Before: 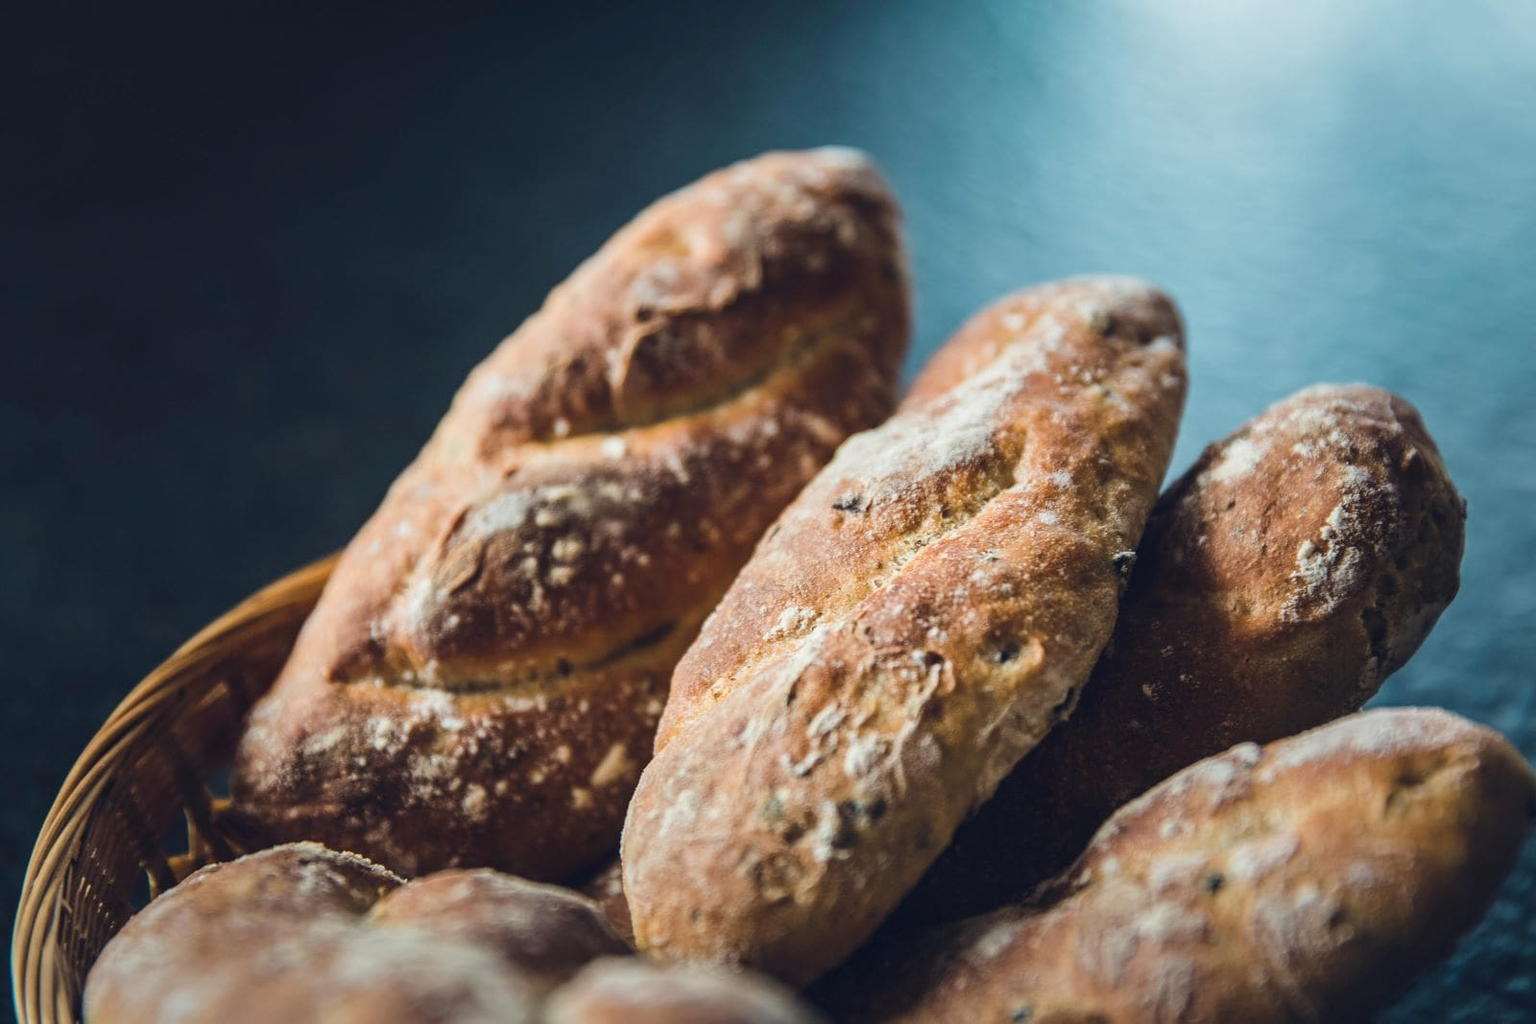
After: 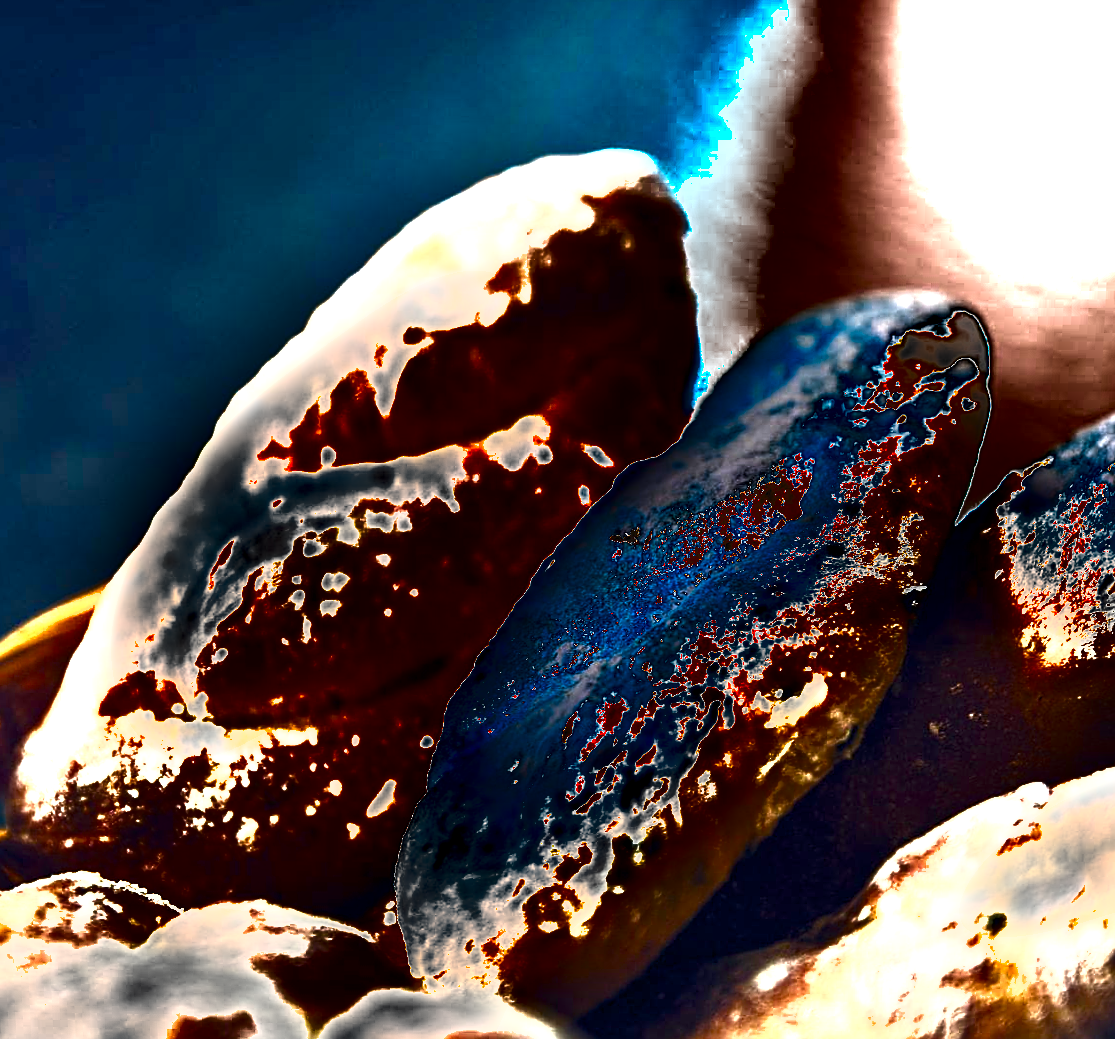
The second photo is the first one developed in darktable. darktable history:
color balance rgb: perceptual saturation grading › mid-tones 6.33%, perceptual saturation grading › shadows 72.44%, perceptual brilliance grading › highlights 11.59%, contrast 5.05%
sharpen: on, module defaults
color balance: lift [0.991, 1, 1, 1], gamma [0.996, 1, 1, 1], input saturation 98.52%, contrast 20.34%, output saturation 103.72%
rotate and perspective: rotation 0.074°, lens shift (vertical) 0.096, lens shift (horizontal) -0.041, crop left 0.043, crop right 0.952, crop top 0.024, crop bottom 0.979
crop: left 13.443%, right 13.31%
exposure: black level correction 0, exposure 1.5 EV, compensate highlight preservation false
shadows and highlights: radius 118.69, shadows 42.21, highlights -61.56, soften with gaussian
rgb curve: curves: ch0 [(0, 0) (0.175, 0.154) (0.785, 0.663) (1, 1)]
